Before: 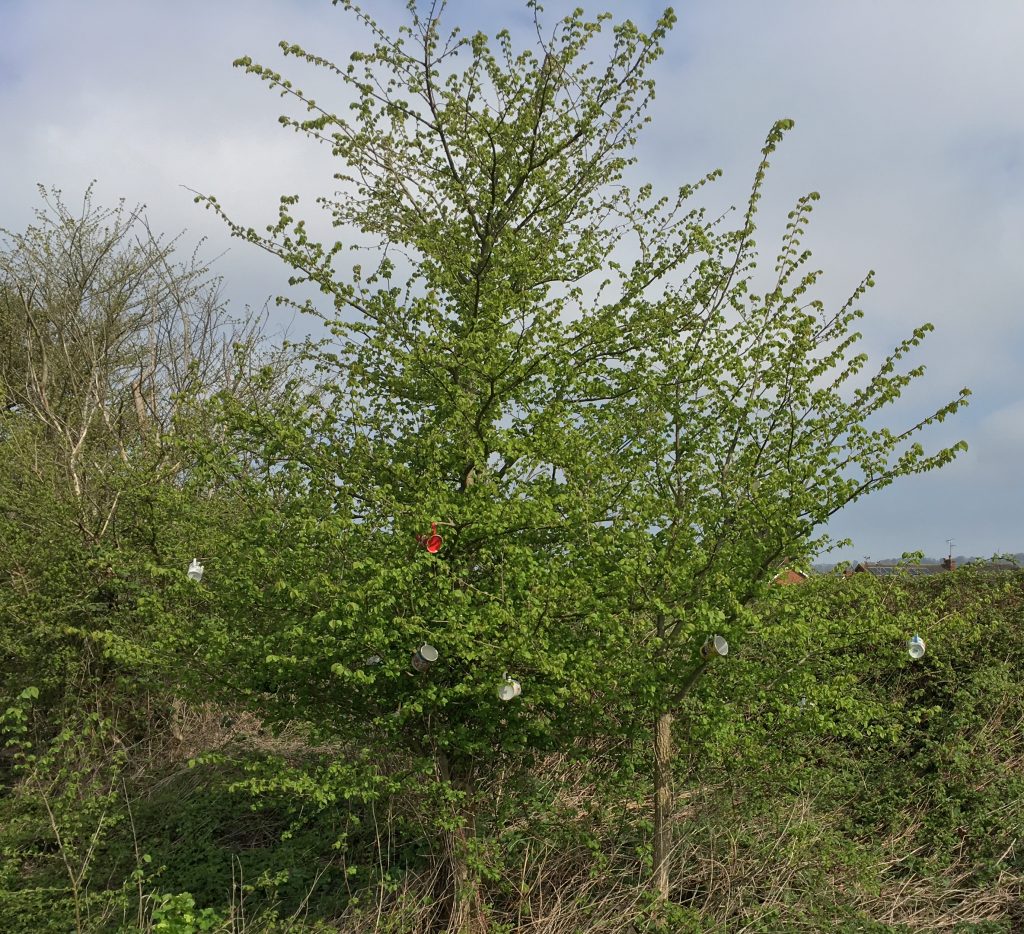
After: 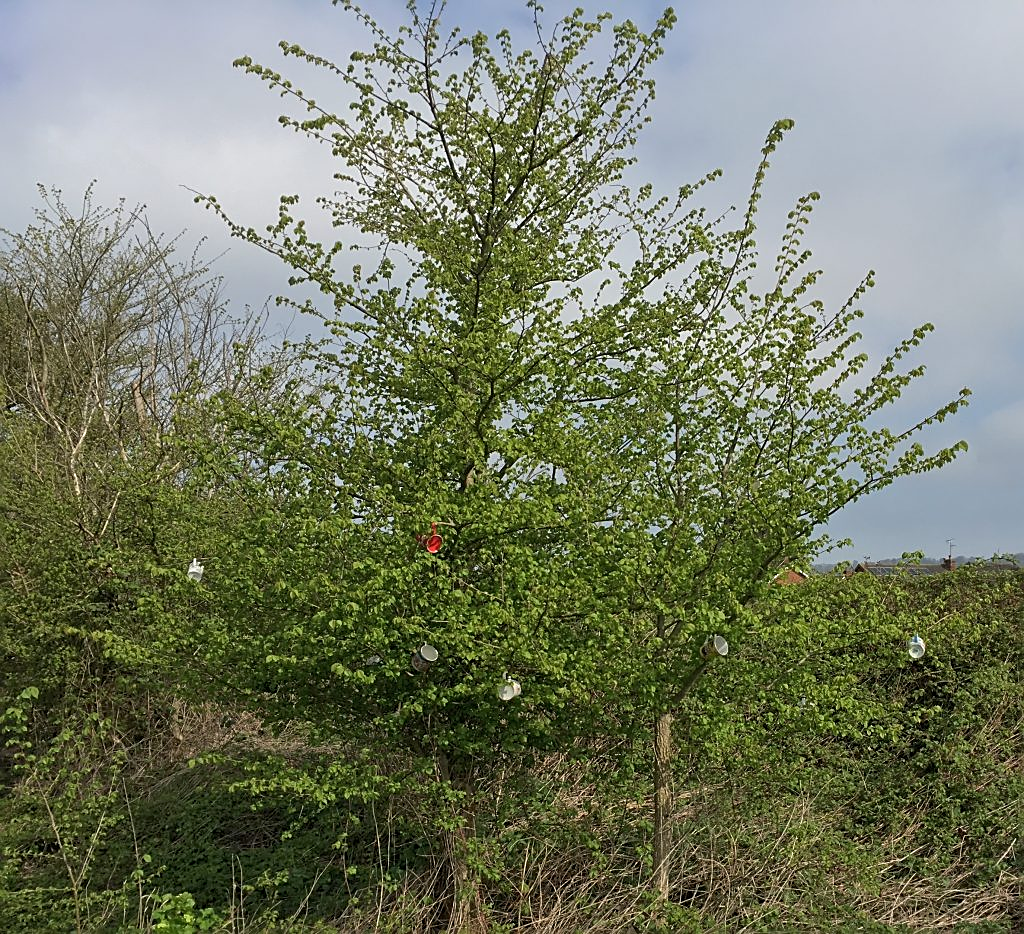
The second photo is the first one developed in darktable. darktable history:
sharpen: amount 0.533
color calibration: illuminant same as pipeline (D50), adaptation XYZ, x 0.346, y 0.358, temperature 5019.56 K
